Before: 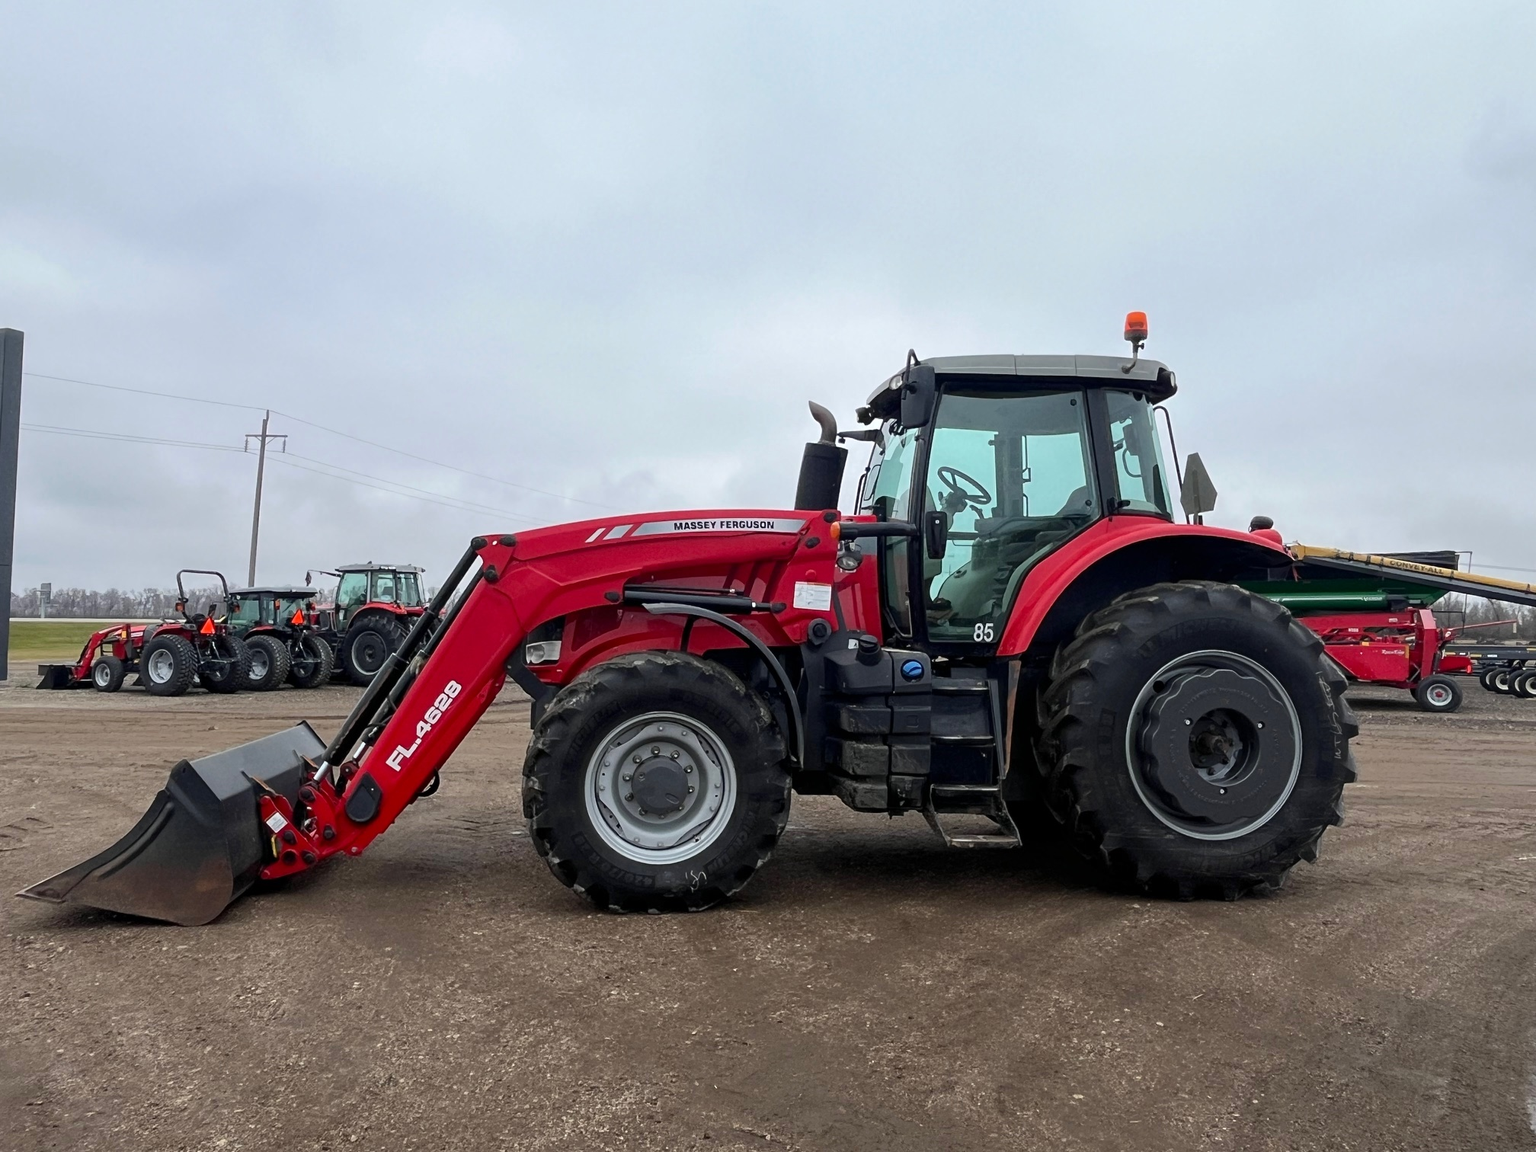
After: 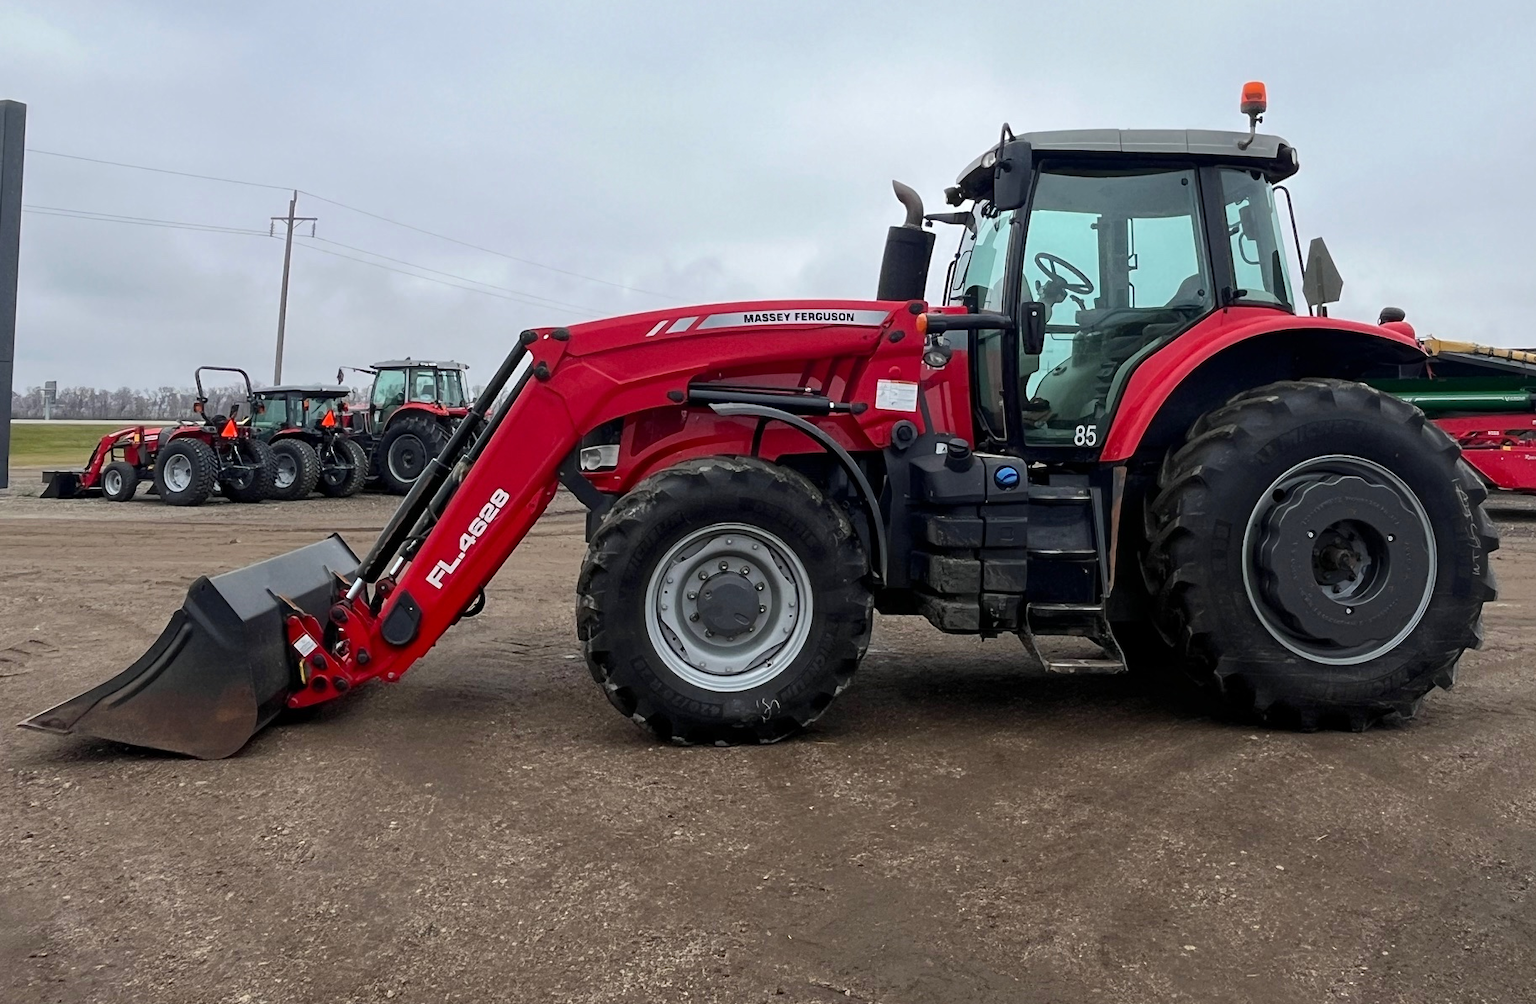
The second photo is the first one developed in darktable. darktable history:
crop: top 20.667%, right 9.37%, bottom 0.244%
tone equalizer: edges refinement/feathering 500, mask exposure compensation -1.57 EV, preserve details no
